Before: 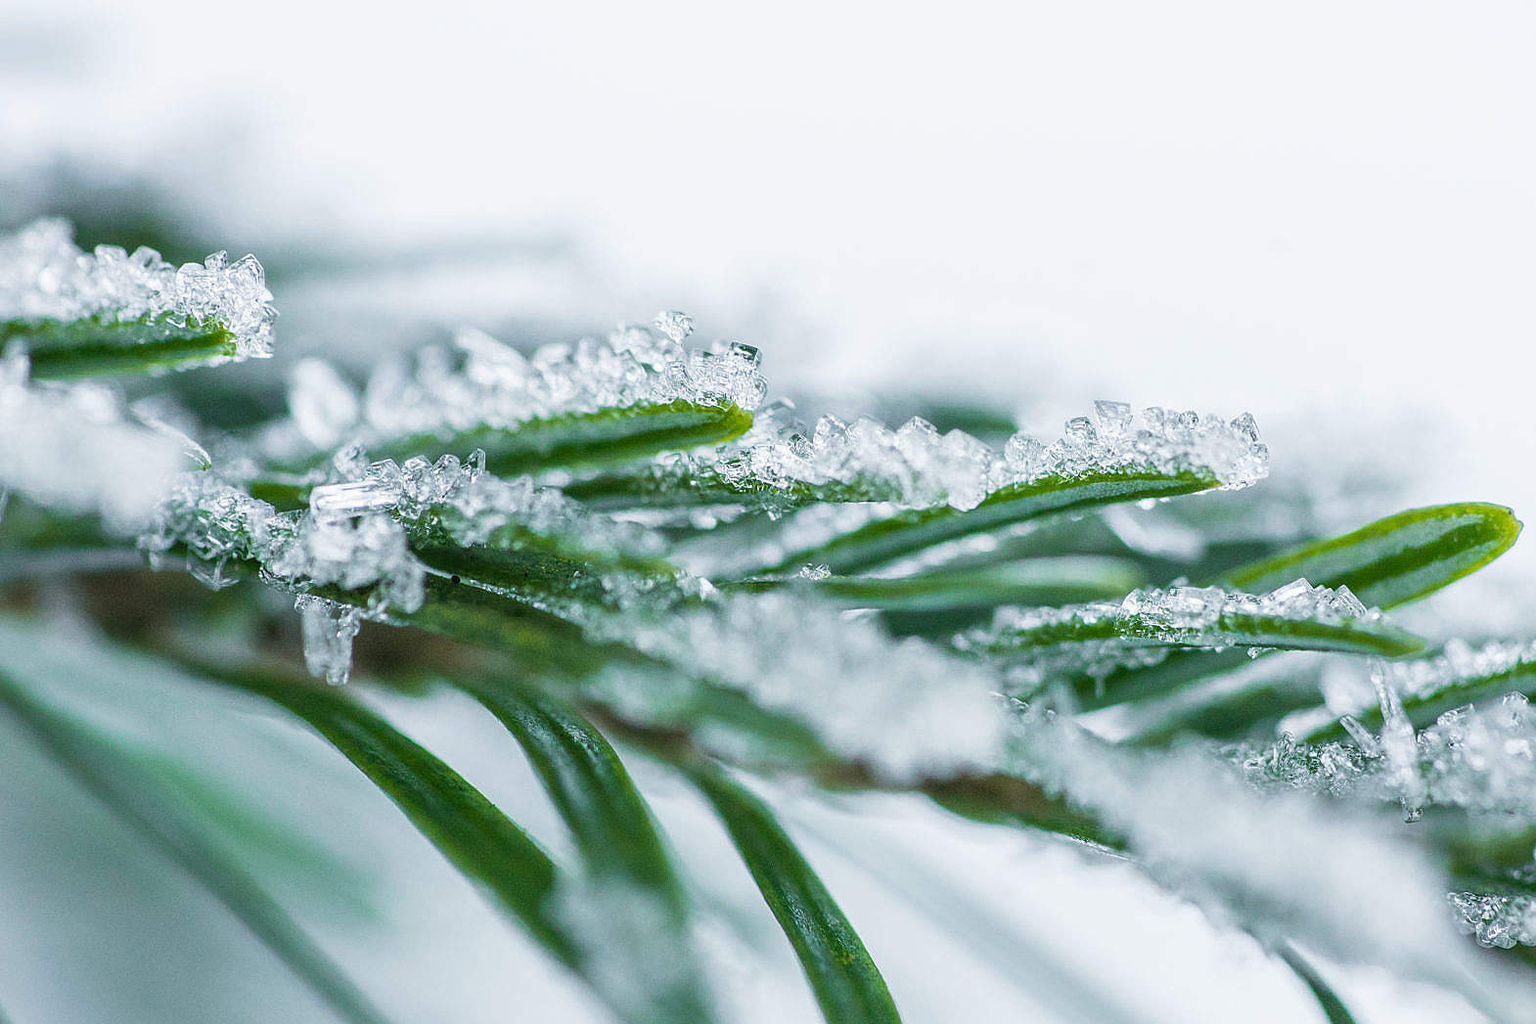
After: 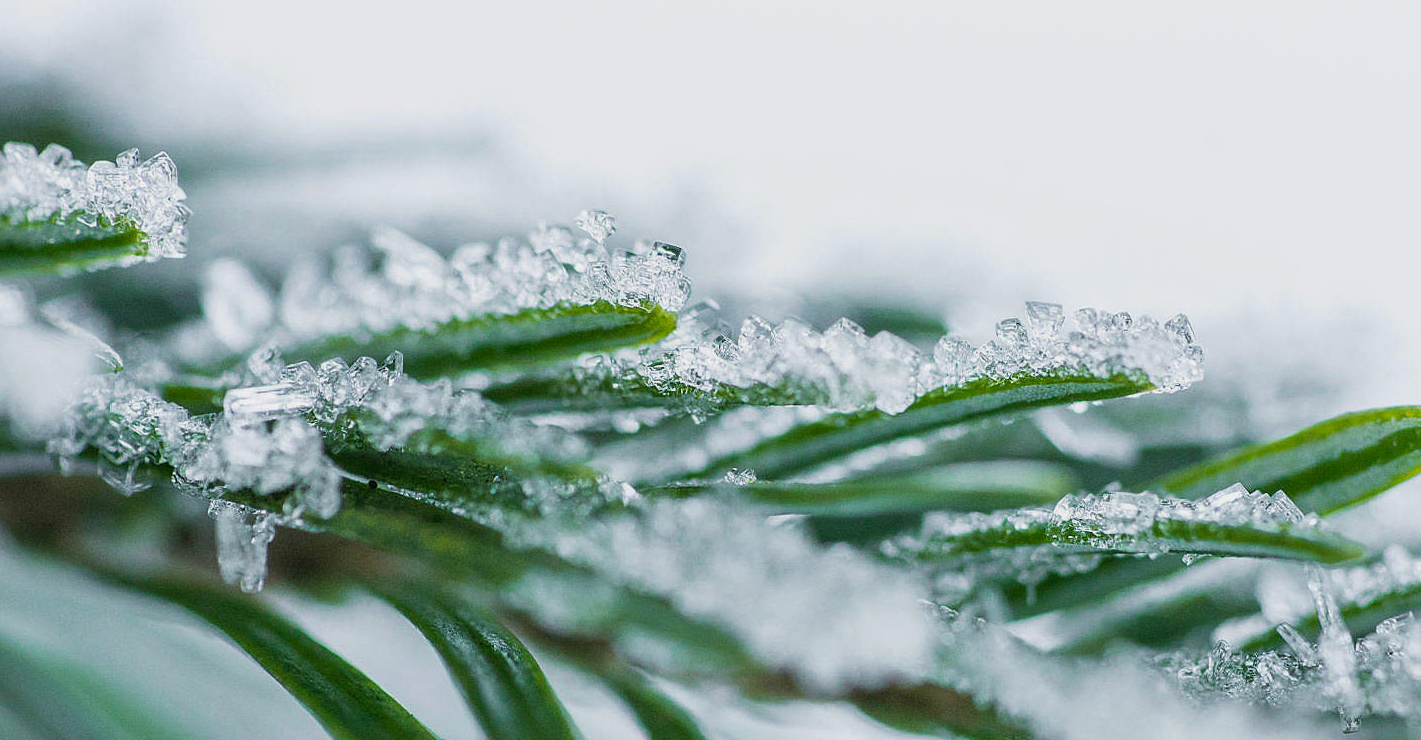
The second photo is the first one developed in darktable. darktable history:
exposure: black level correction 0.001, exposure 0.499 EV, compensate exposure bias true, compensate highlight preservation false
crop: left 5.957%, top 10.354%, right 3.528%, bottom 18.882%
